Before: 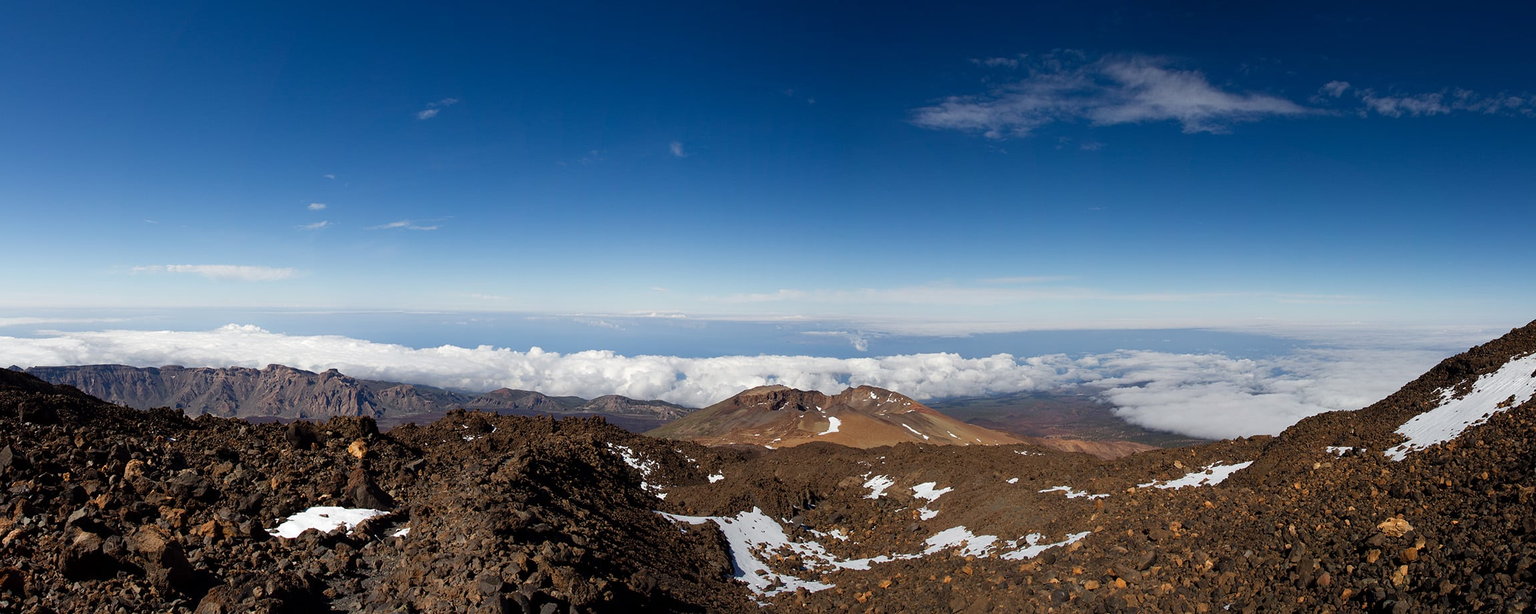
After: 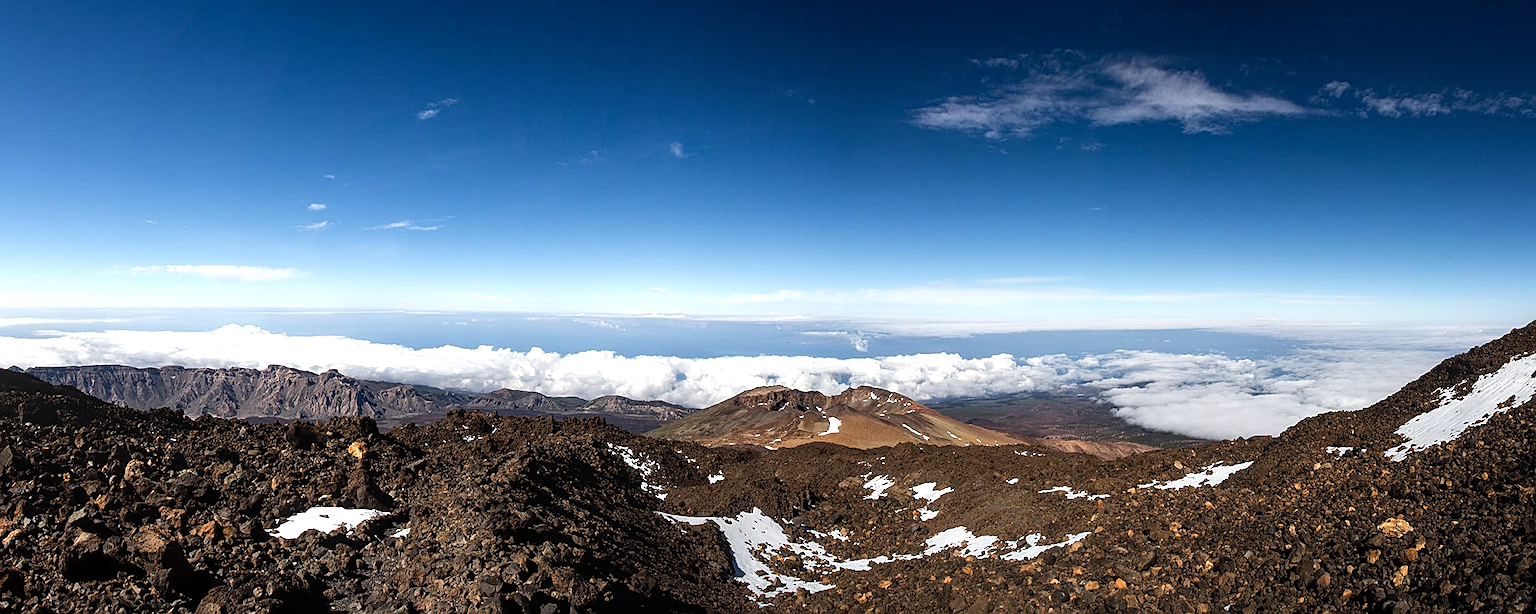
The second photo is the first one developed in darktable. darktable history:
sharpen: on, module defaults
local contrast: on, module defaults
tone equalizer: -8 EV -0.75 EV, -7 EV -0.7 EV, -6 EV -0.6 EV, -5 EV -0.4 EV, -3 EV 0.4 EV, -2 EV 0.6 EV, -1 EV 0.7 EV, +0 EV 0.75 EV, edges refinement/feathering 500, mask exposure compensation -1.57 EV, preserve details no
